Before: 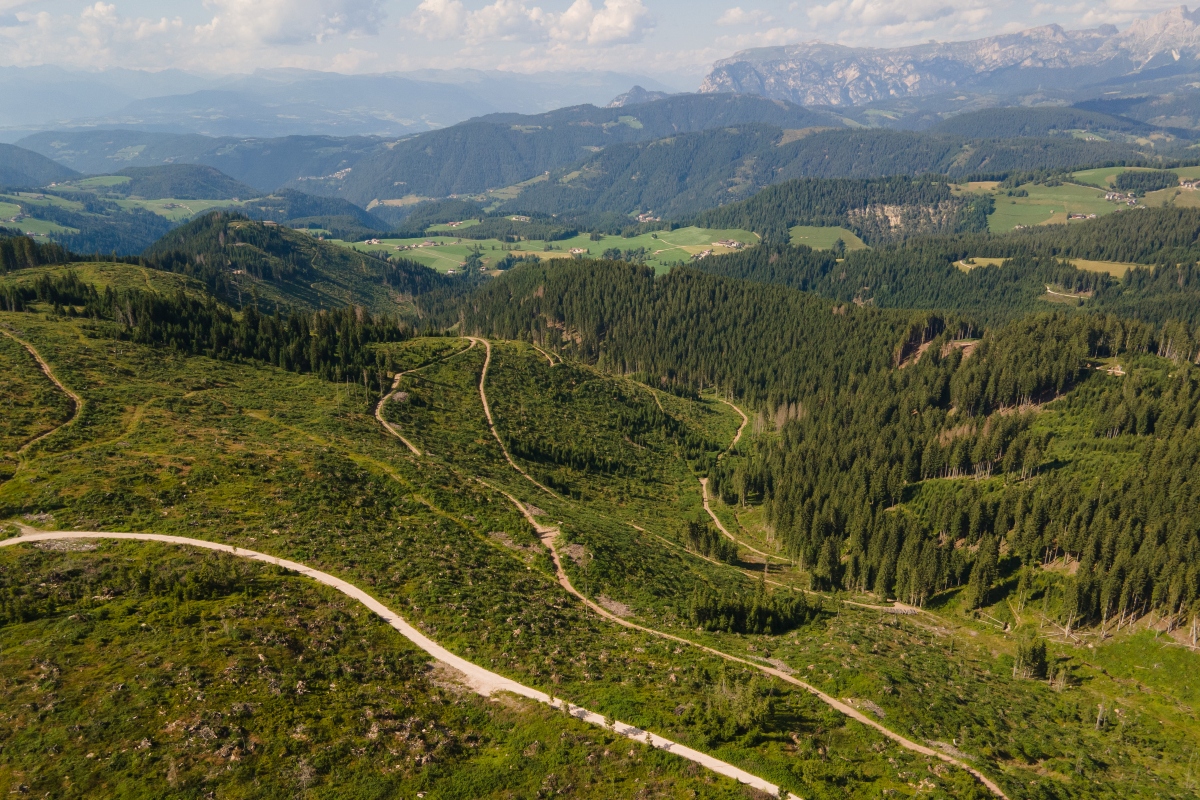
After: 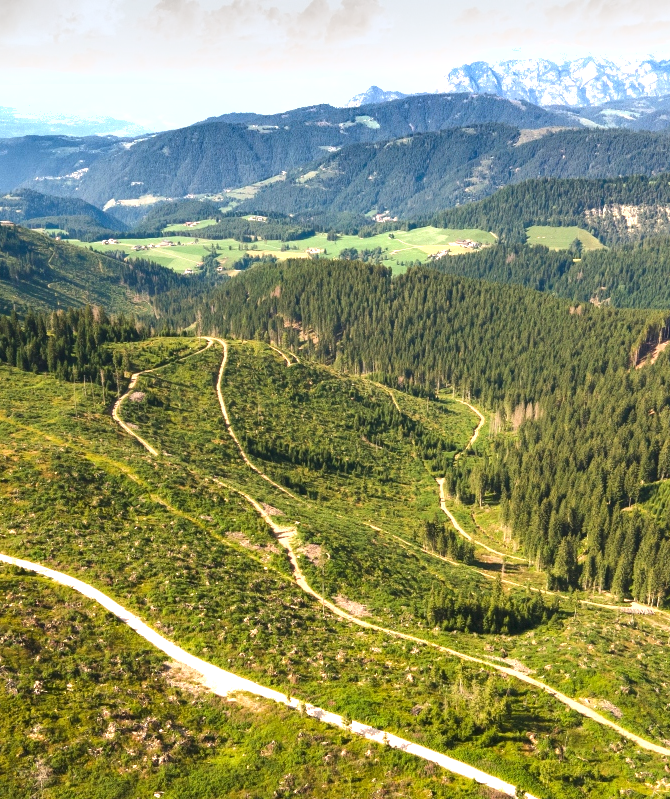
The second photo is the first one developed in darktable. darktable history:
shadows and highlights: shadows 30.62, highlights -62.93, soften with gaussian
crop: left 21.959%, right 22.158%, bottom 0.007%
exposure: exposure 1.162 EV, compensate exposure bias true, compensate highlight preservation false
